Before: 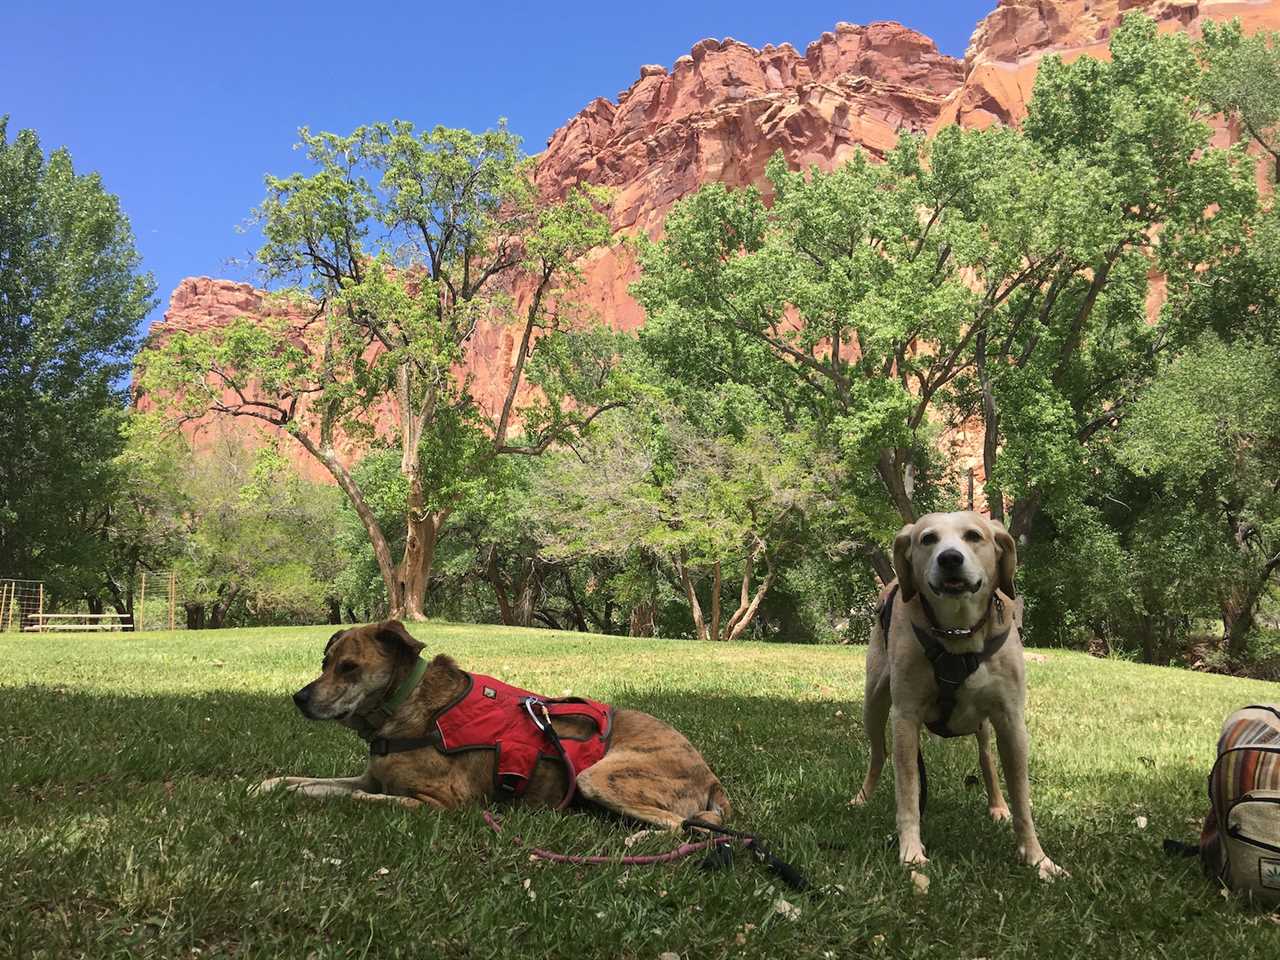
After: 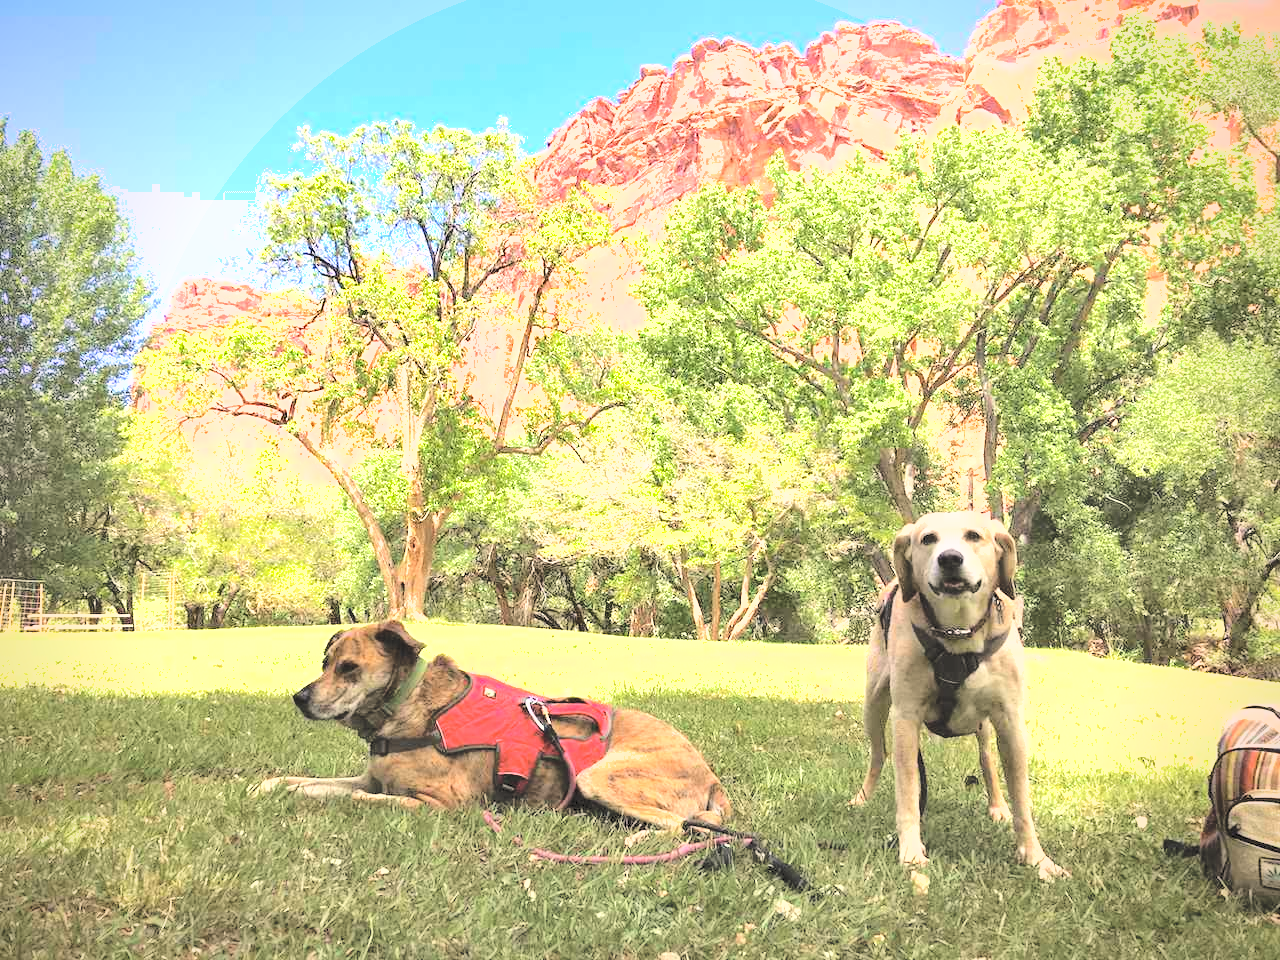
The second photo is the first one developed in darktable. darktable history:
color correction: highlights a* 5.72, highlights b* 4.69
contrast brightness saturation: brightness 1
exposure: black level correction 0.001, exposure 0.498 EV, compensate highlight preservation false
vignetting: fall-off start 79.79%, brightness -0.392, saturation 0.017, unbound false
shadows and highlights: soften with gaussian
tone equalizer: -8 EV -1.12 EV, -7 EV -1.03 EV, -6 EV -0.882 EV, -5 EV -0.611 EV, -3 EV 0.573 EV, -2 EV 0.837 EV, -1 EV 0.986 EV, +0 EV 1.08 EV
